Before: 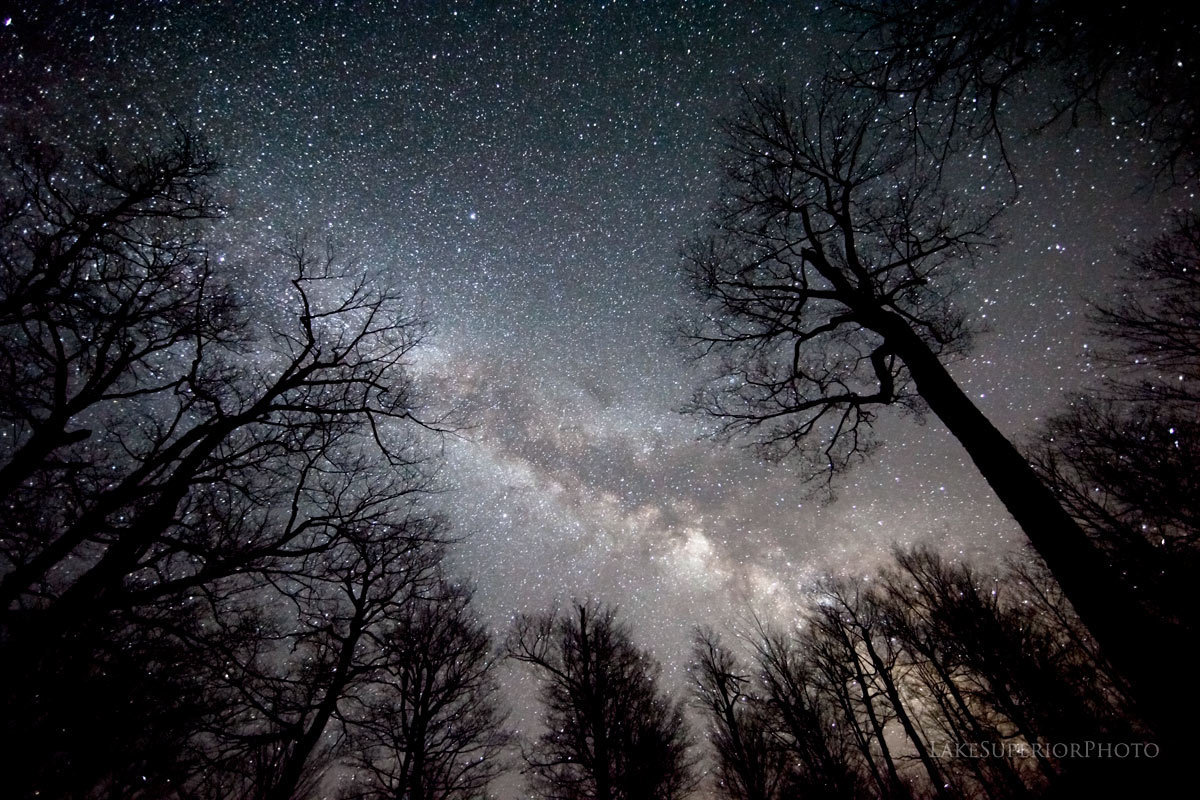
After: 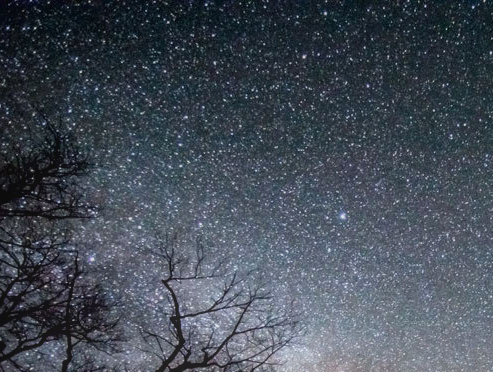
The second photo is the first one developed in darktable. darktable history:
crop and rotate: left 10.895%, top 0.094%, right 47.988%, bottom 53.326%
tone curve: curves: ch0 [(0, 0.013) (0.036, 0.035) (0.274, 0.288) (0.504, 0.536) (0.844, 0.84) (1, 0.97)]; ch1 [(0, 0) (0.389, 0.403) (0.462, 0.48) (0.499, 0.5) (0.522, 0.534) (0.567, 0.588) (0.626, 0.645) (0.749, 0.781) (1, 1)]; ch2 [(0, 0) (0.457, 0.486) (0.5, 0.501) (0.533, 0.539) (0.599, 0.6) (0.704, 0.732) (1, 1)], color space Lab, linked channels, preserve colors none
local contrast: highlights 71%, shadows 16%, midtone range 0.191
